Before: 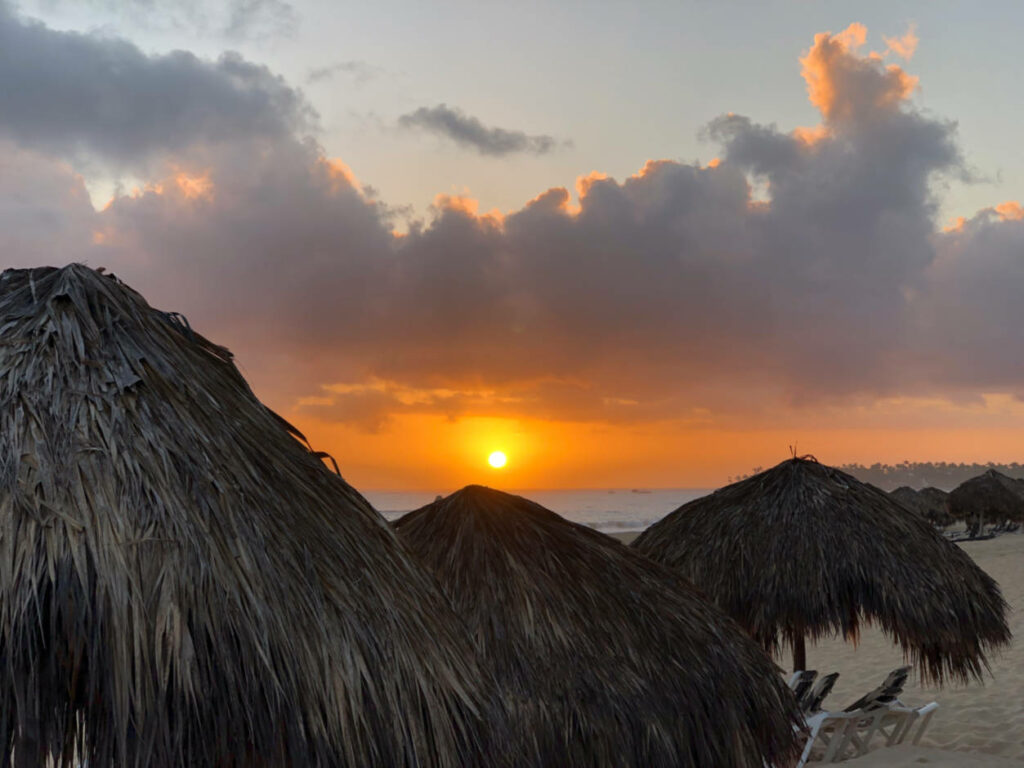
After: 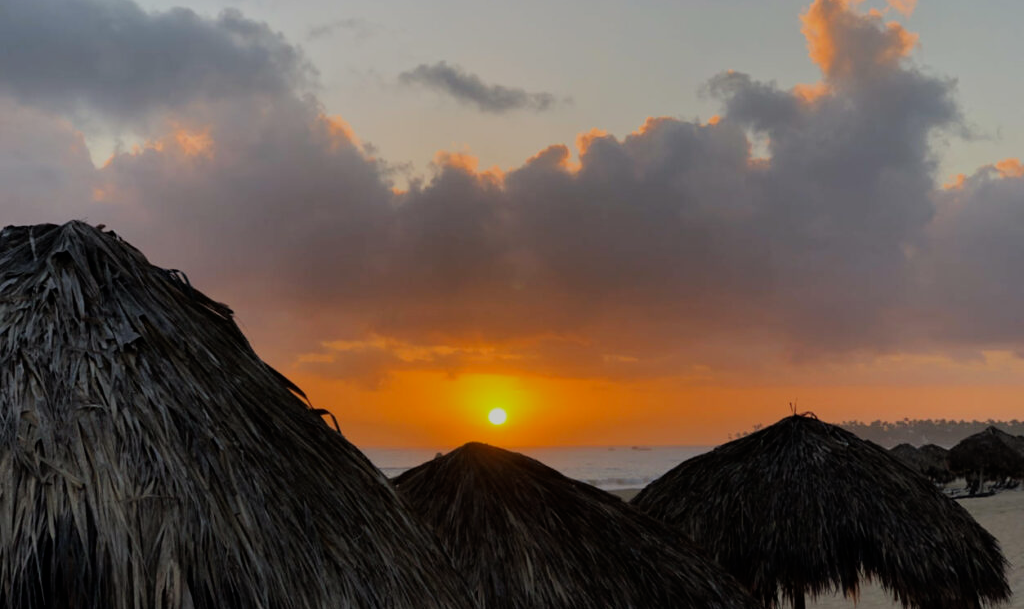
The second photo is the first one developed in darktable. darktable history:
filmic rgb: black relative exposure -7.65 EV, white relative exposure 4.56 EV, hardness 3.61, color science v6 (2022)
exposure: exposure -0.293 EV, compensate highlight preservation false
crop and rotate: top 5.667%, bottom 14.937%
vibrance: on, module defaults
